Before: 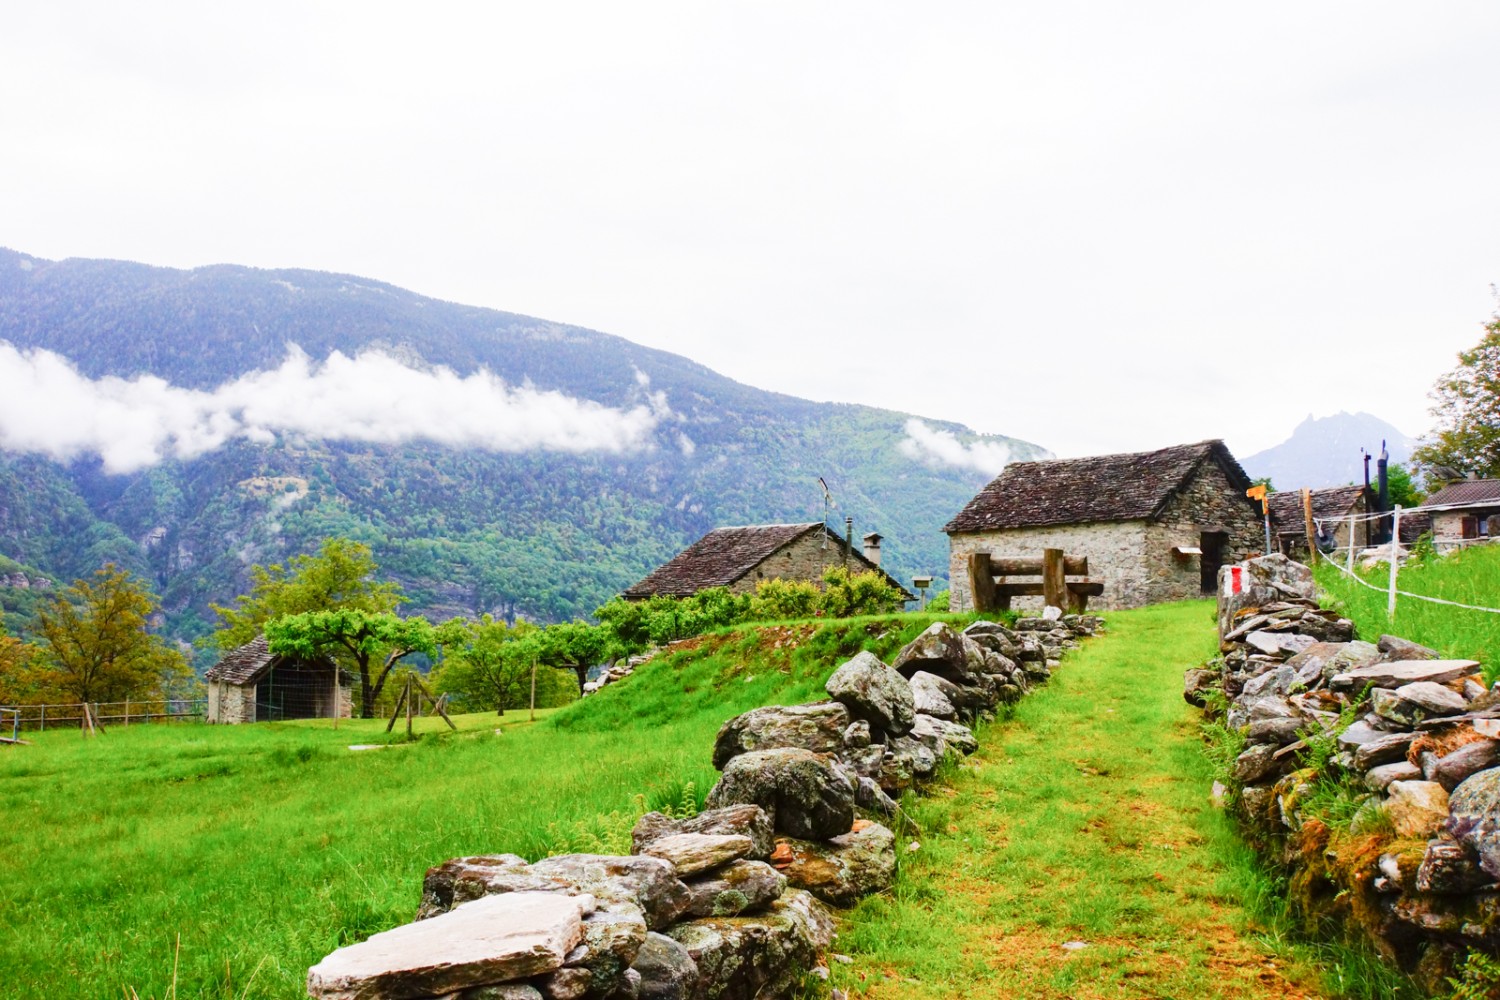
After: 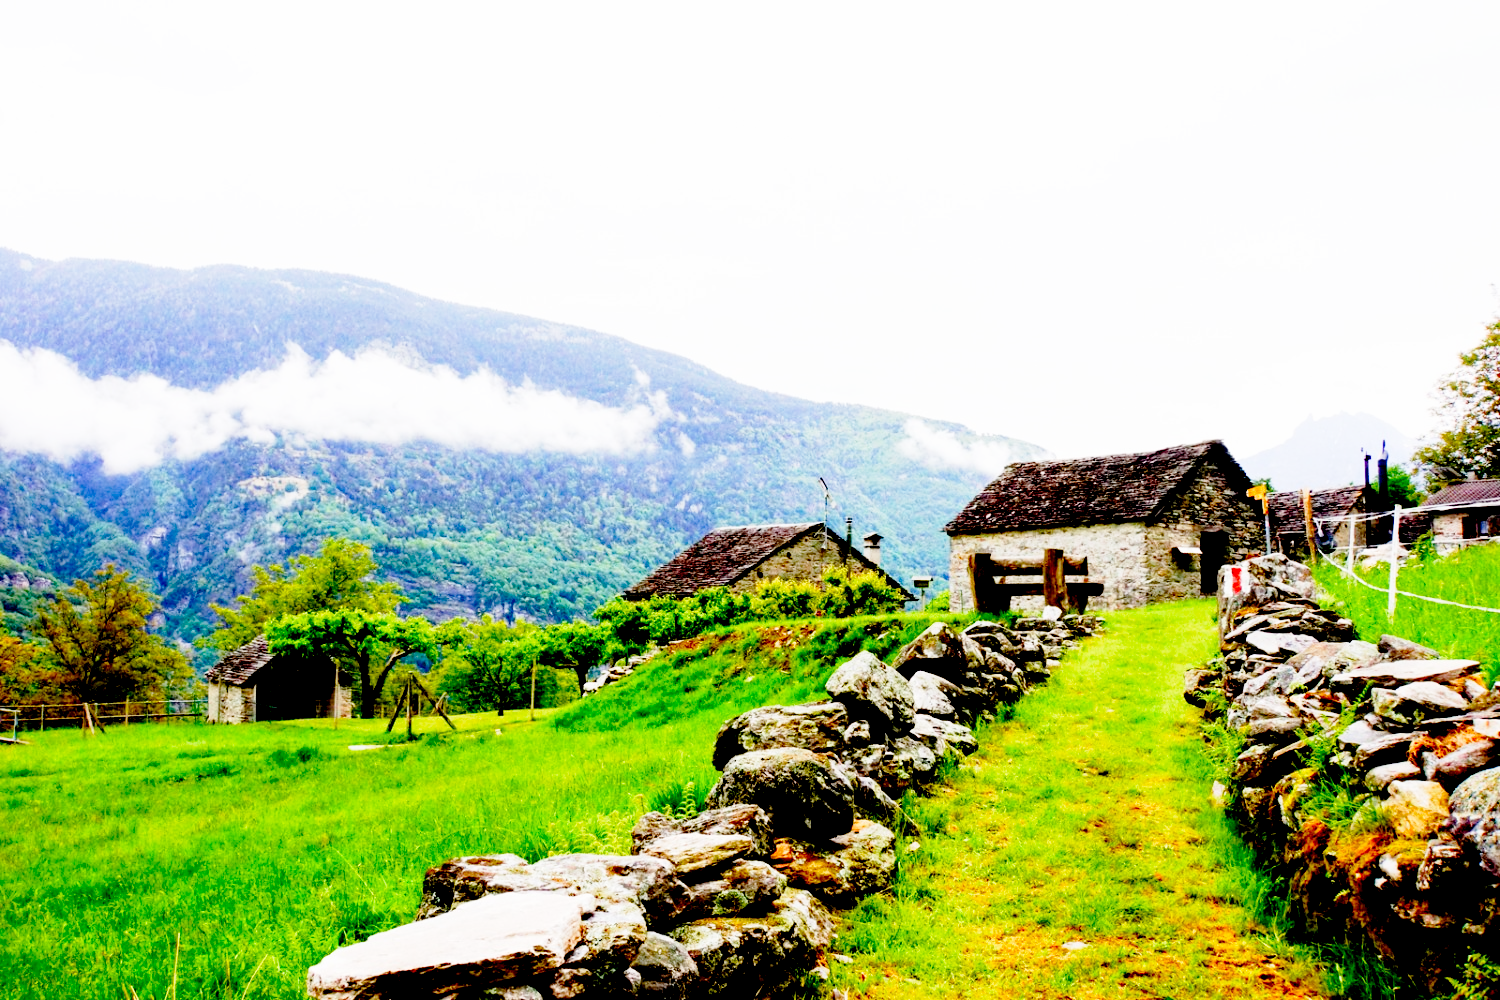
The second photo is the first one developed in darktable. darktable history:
exposure: black level correction 0.056, exposure -0.039 EV, compensate highlight preservation false
base curve: curves: ch0 [(0, 0) (0.028, 0.03) (0.121, 0.232) (0.46, 0.748) (0.859, 0.968) (1, 1)], preserve colors none
